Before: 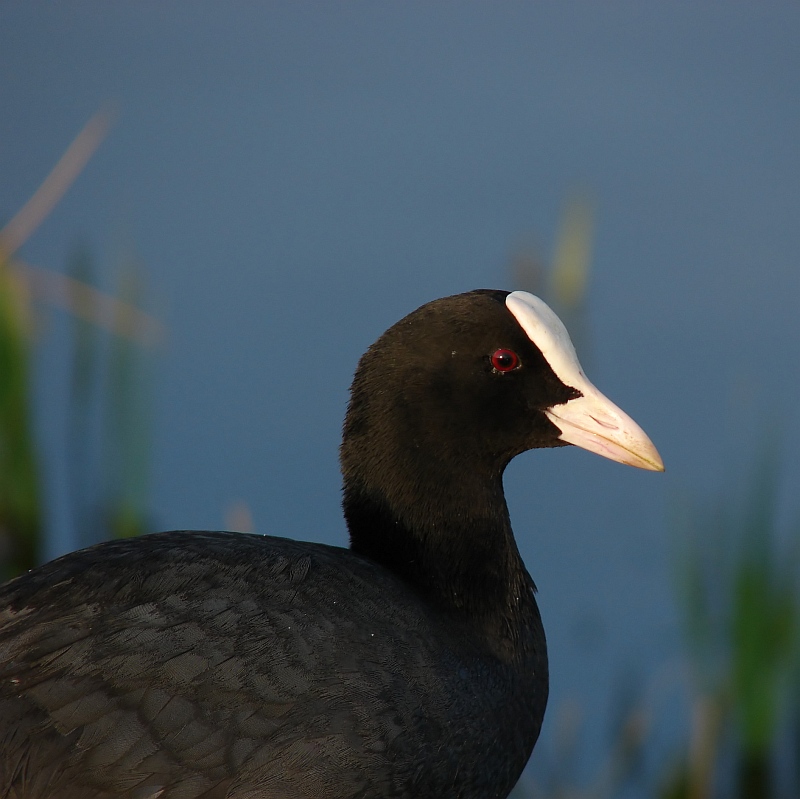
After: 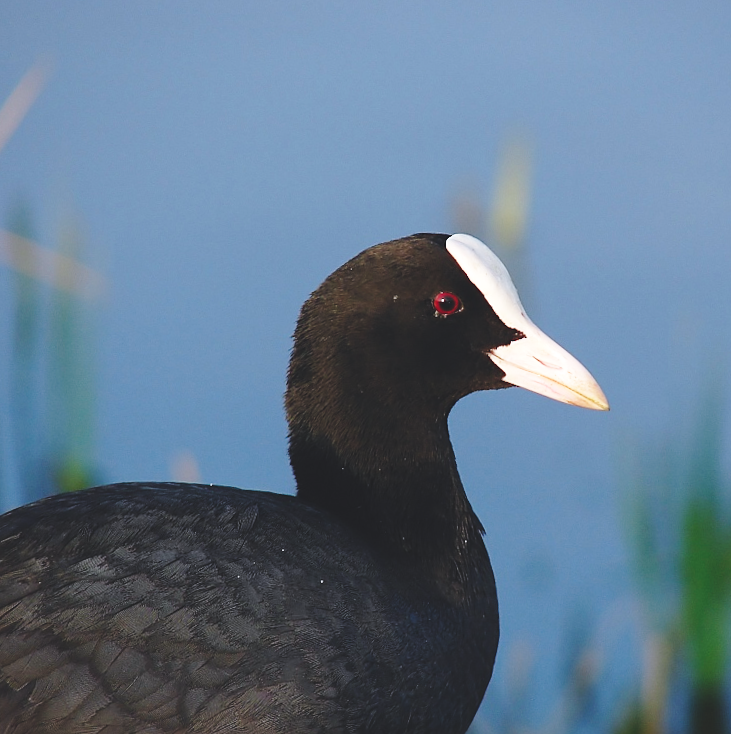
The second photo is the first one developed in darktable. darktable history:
exposure: black level correction -0.016, compensate highlight preservation false
base curve: curves: ch0 [(0, 0) (0.032, 0.037) (0.105, 0.228) (0.435, 0.76) (0.856, 0.983) (1, 1)], preserve colors none
crop and rotate: angle 1.54°, left 6.094%, top 5.697%
sharpen: amount 0.209
color calibration: illuminant as shot in camera, x 0.358, y 0.373, temperature 4628.91 K
